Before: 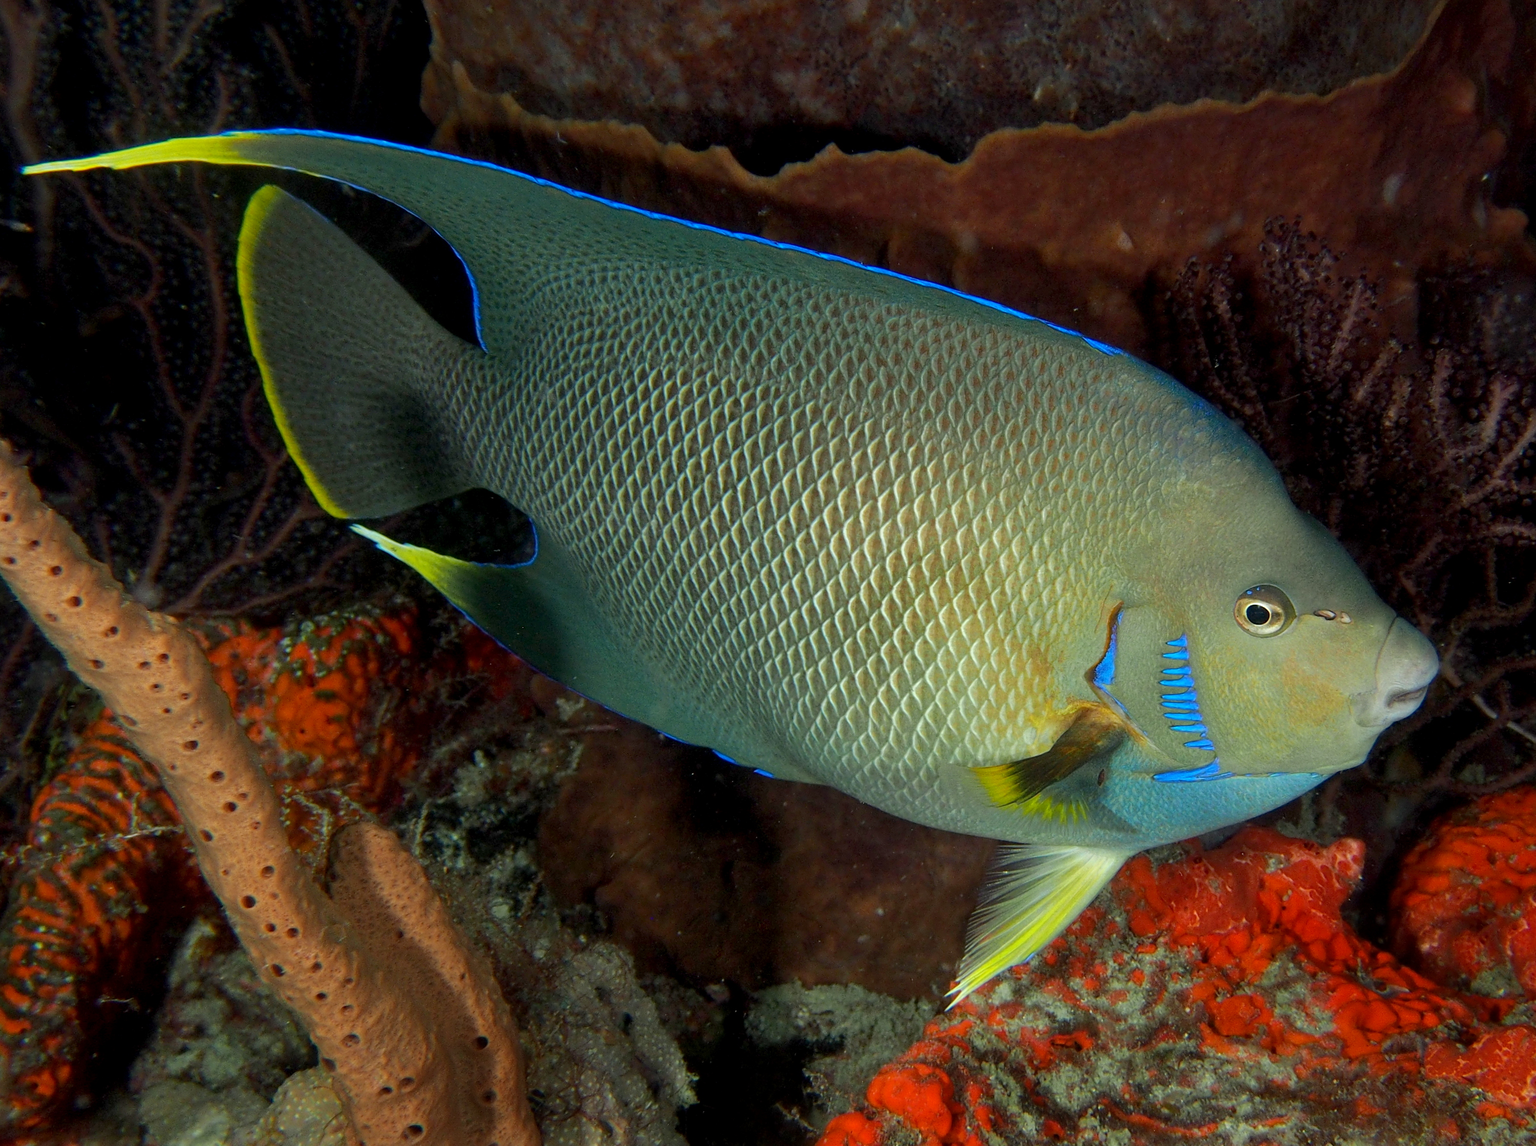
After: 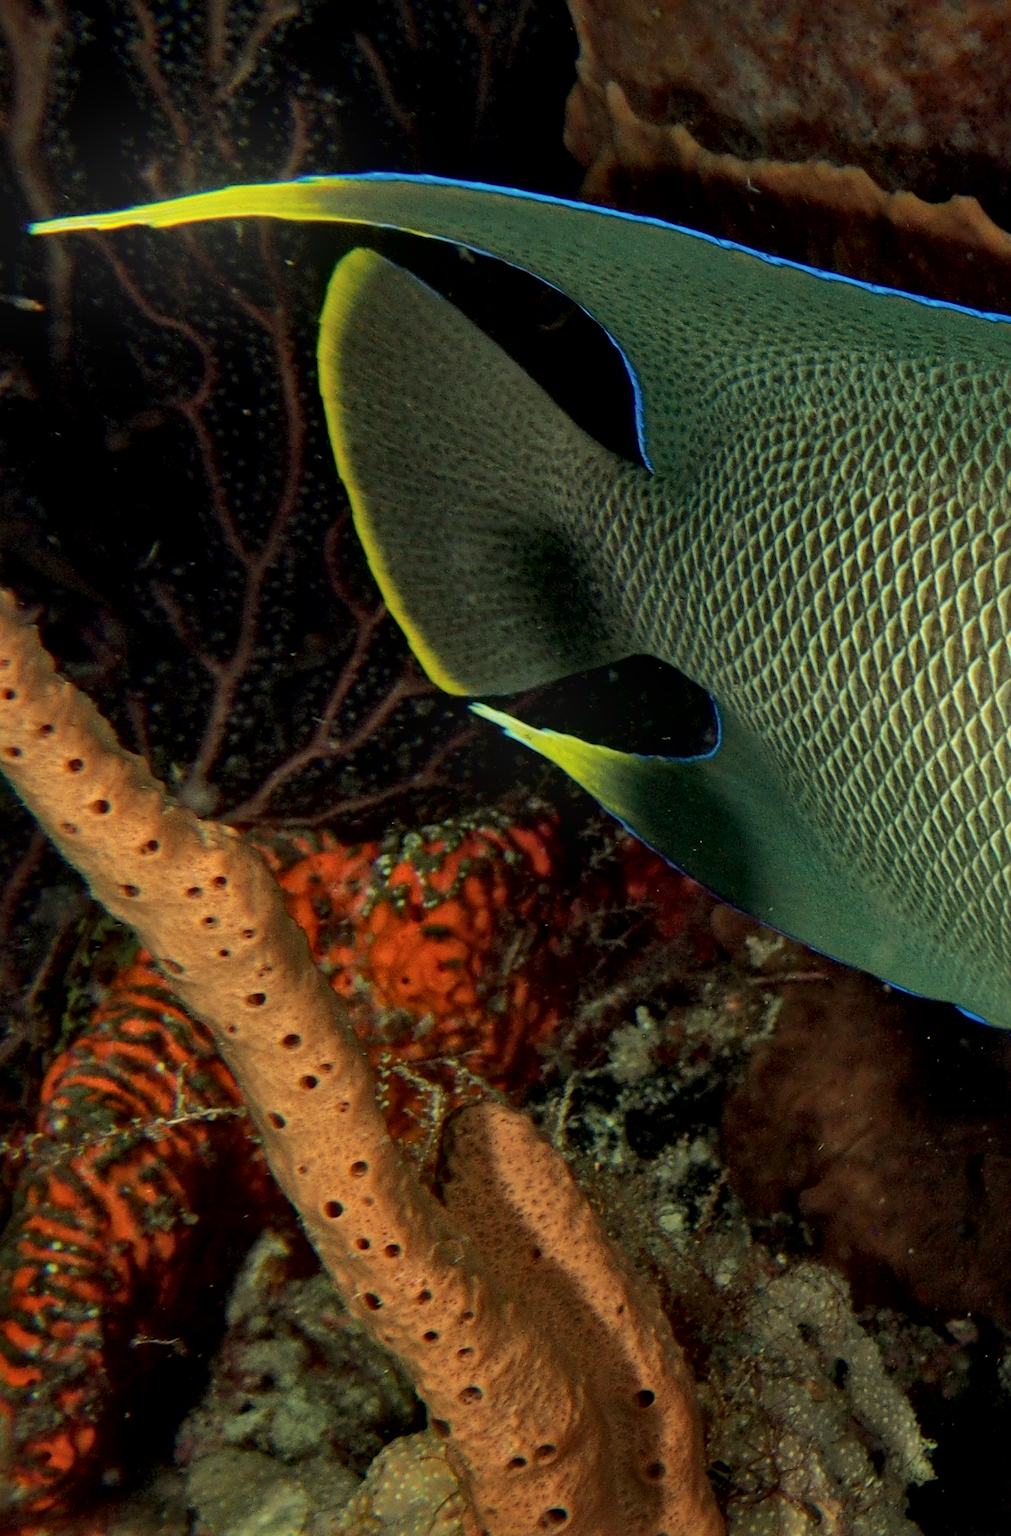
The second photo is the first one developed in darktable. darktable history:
white balance: red 1.08, blue 0.791
crop and rotate: left 0%, top 0%, right 50.845%
bloom: on, module defaults
local contrast: mode bilateral grid, contrast 25, coarseness 60, detail 151%, midtone range 0.2
